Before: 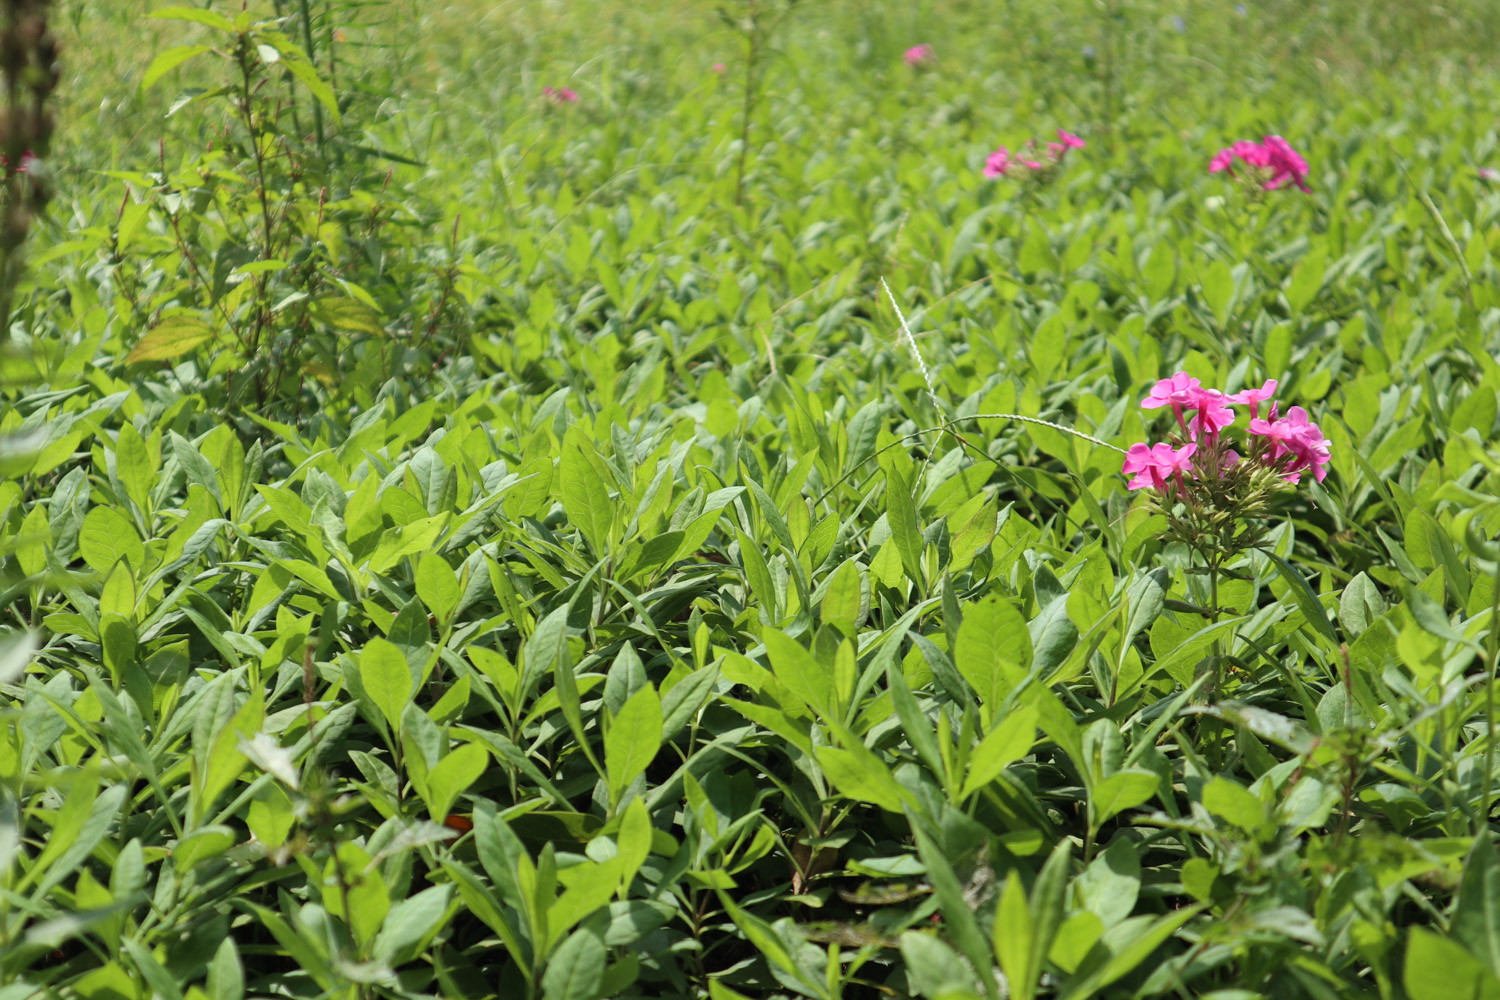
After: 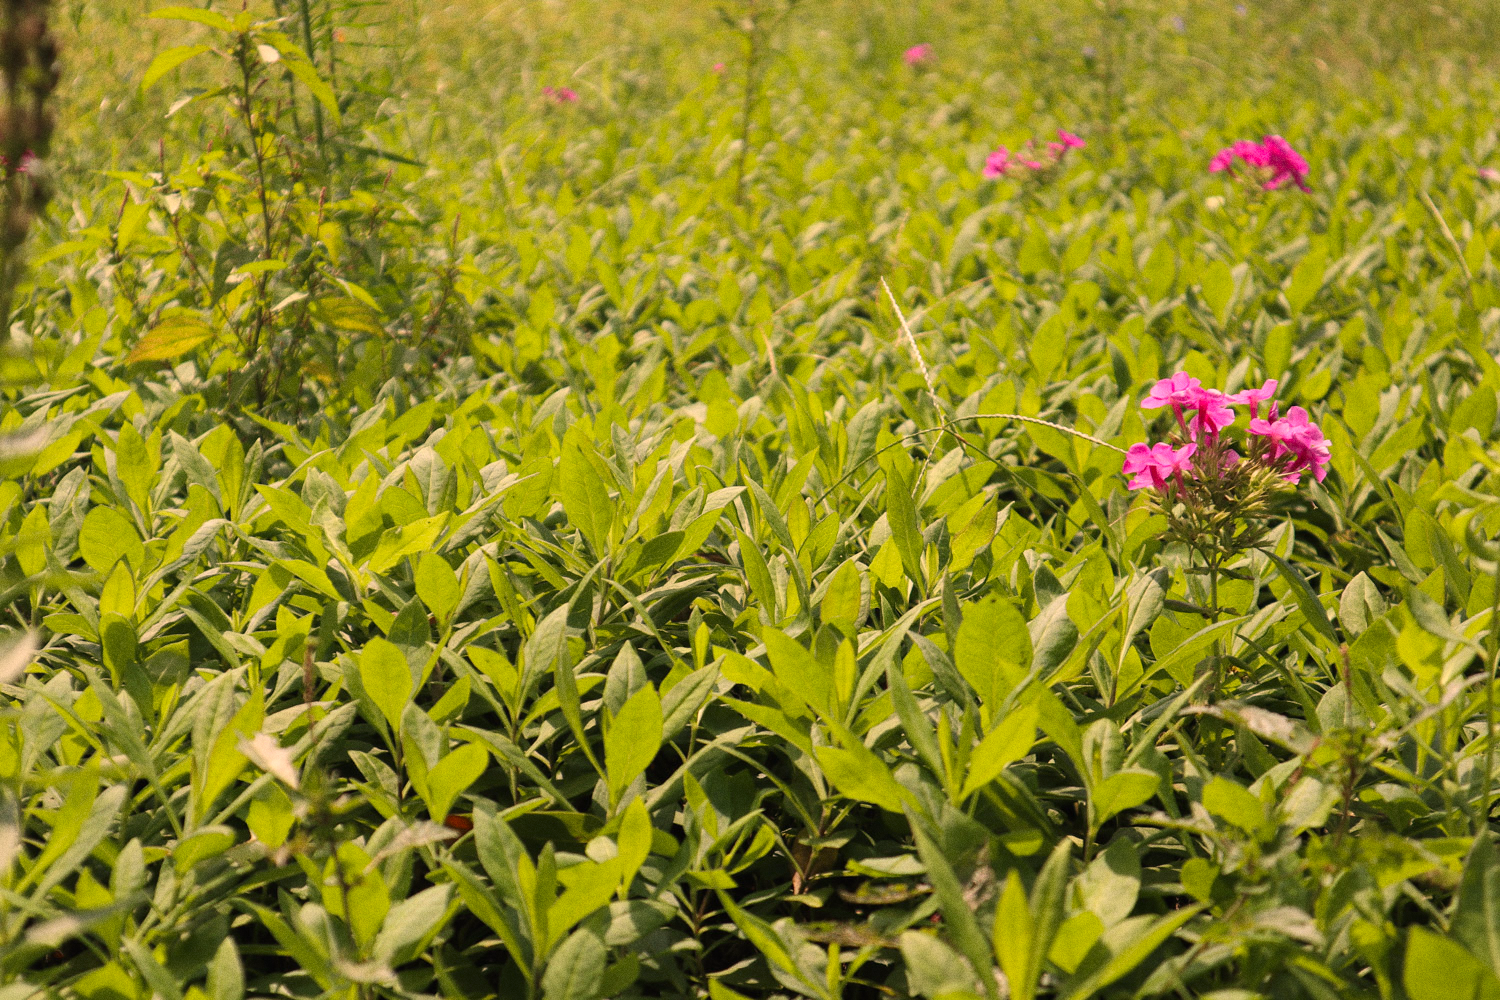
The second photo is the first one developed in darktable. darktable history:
color correction: highlights a* 21.16, highlights b* 19.61
grain: on, module defaults
